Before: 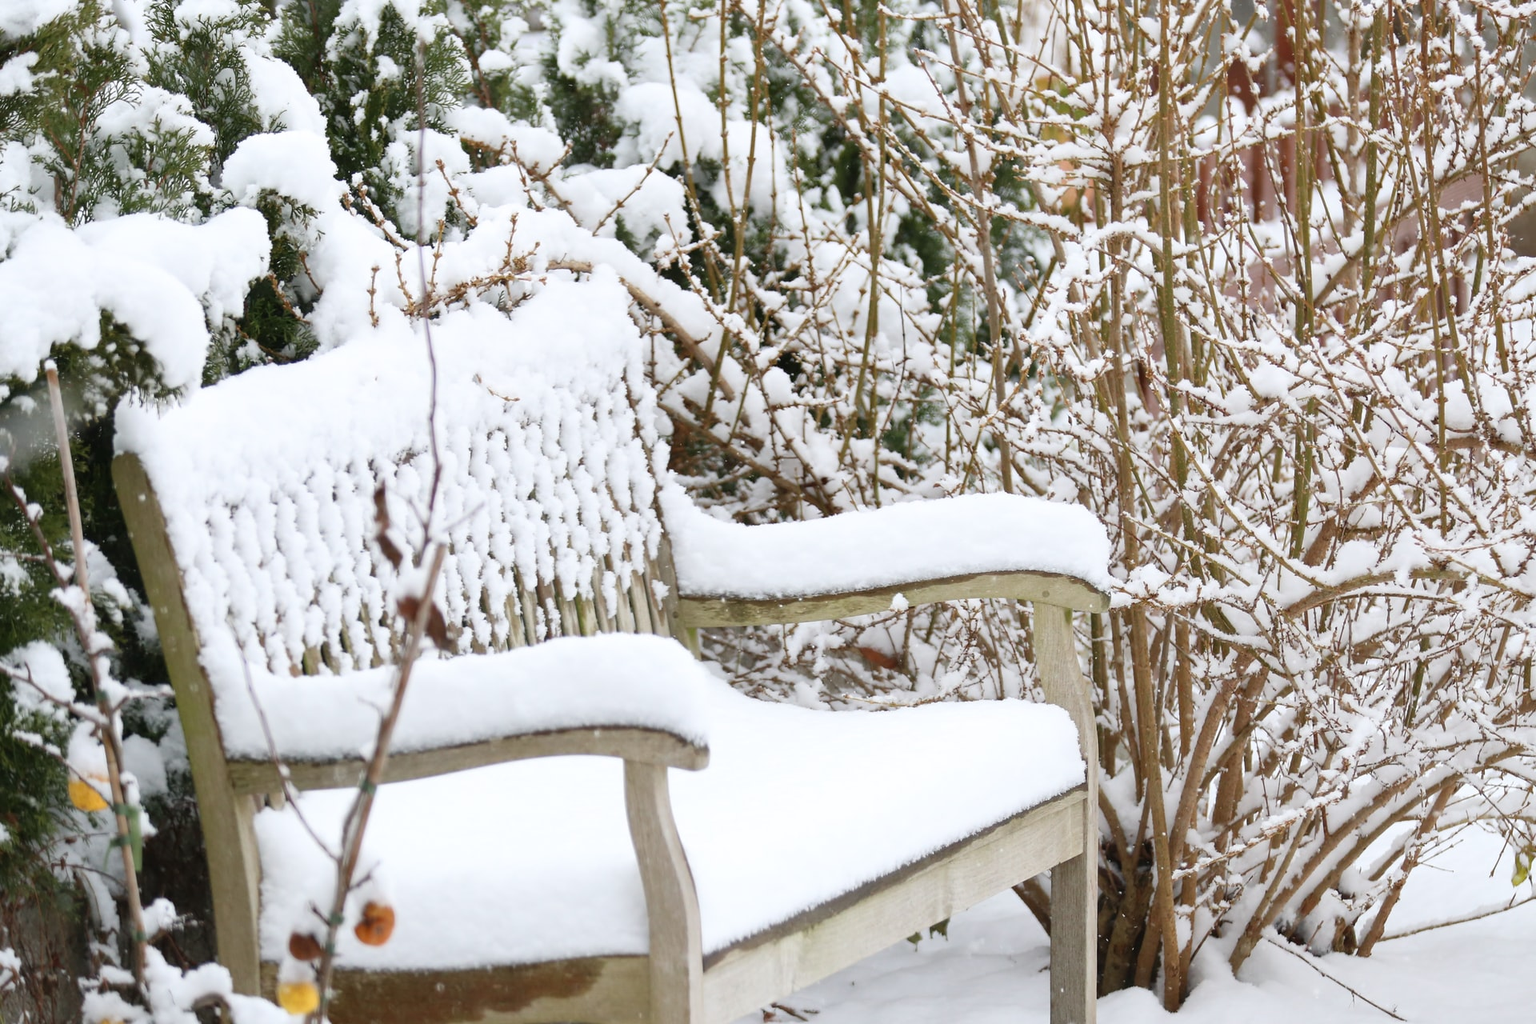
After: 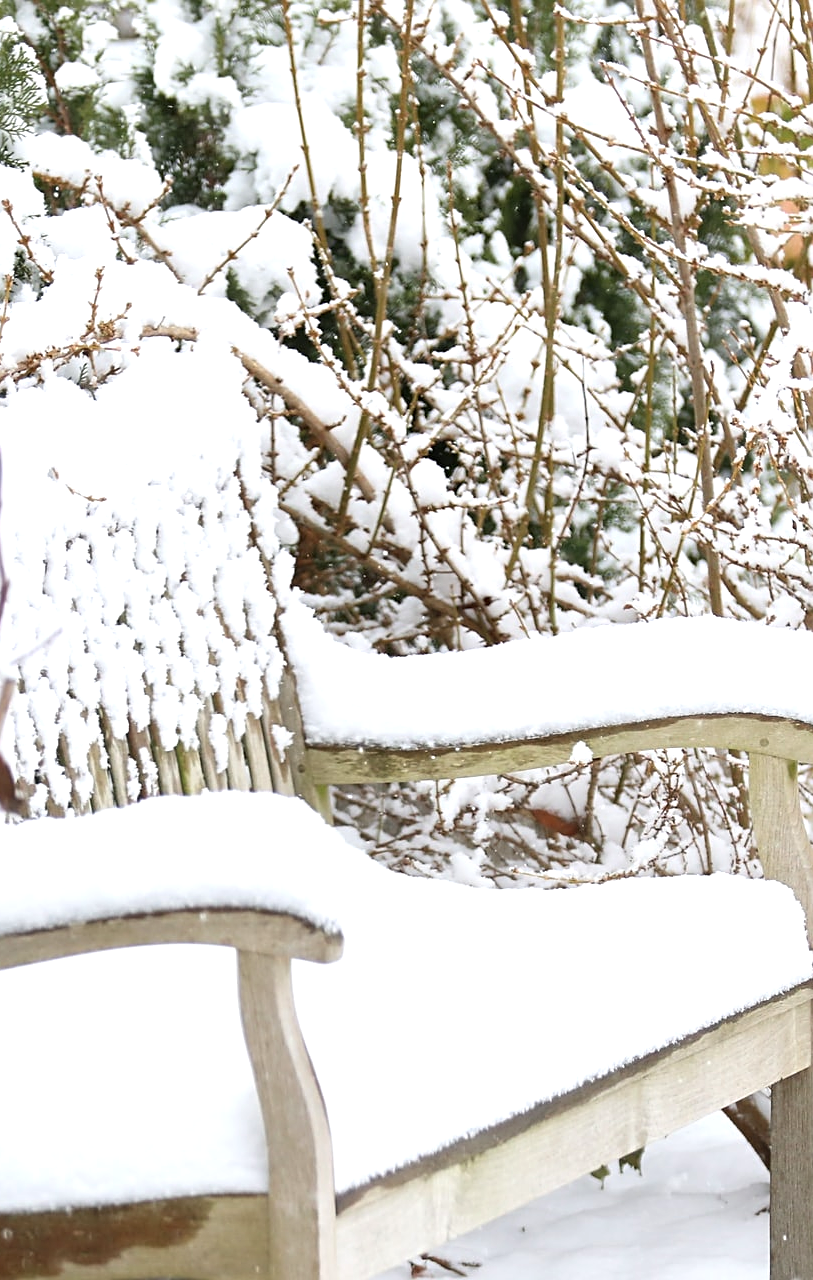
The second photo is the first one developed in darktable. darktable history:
crop: left 28.329%, right 29.306%
tone equalizer: -8 EV -0.416 EV, -7 EV -0.375 EV, -6 EV -0.306 EV, -5 EV -0.239 EV, -3 EV 0.191 EV, -2 EV 0.313 EV, -1 EV 0.406 EV, +0 EV 0.395 EV
sharpen: on, module defaults
